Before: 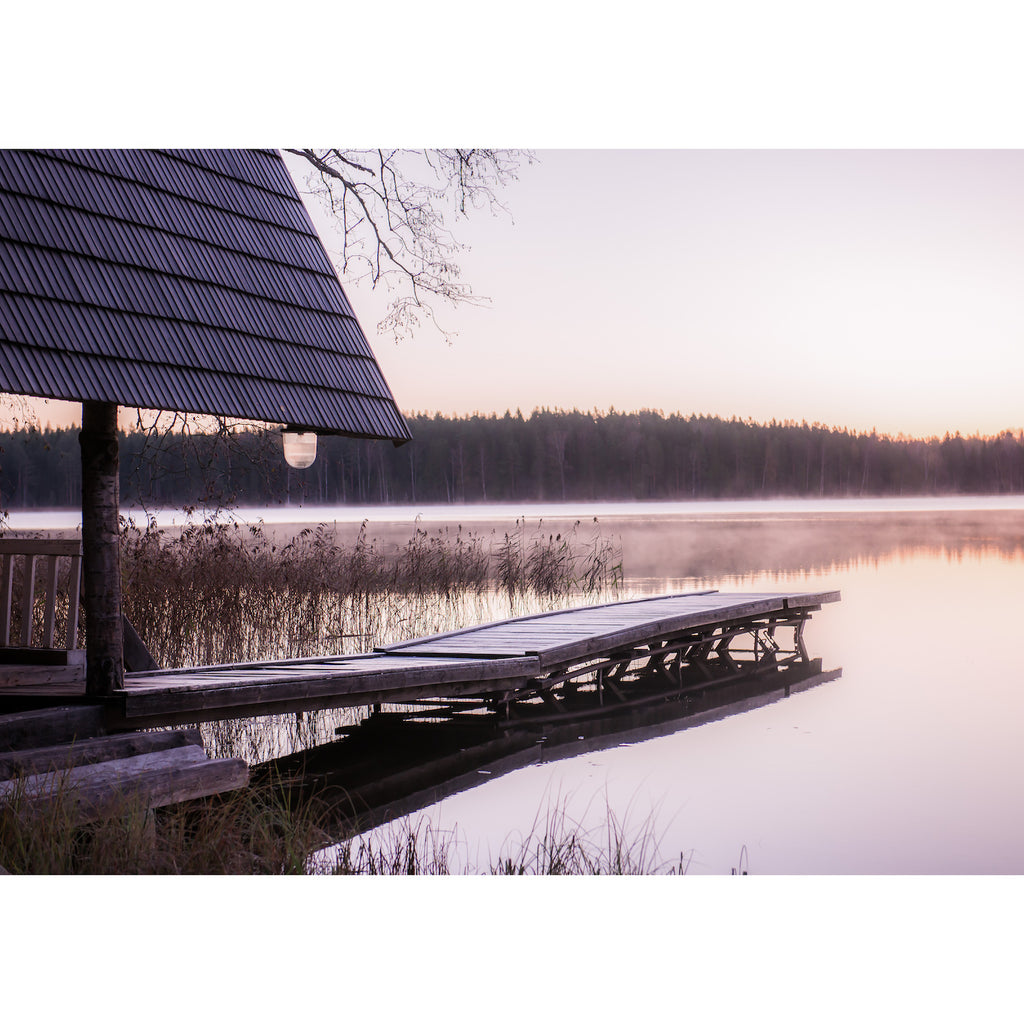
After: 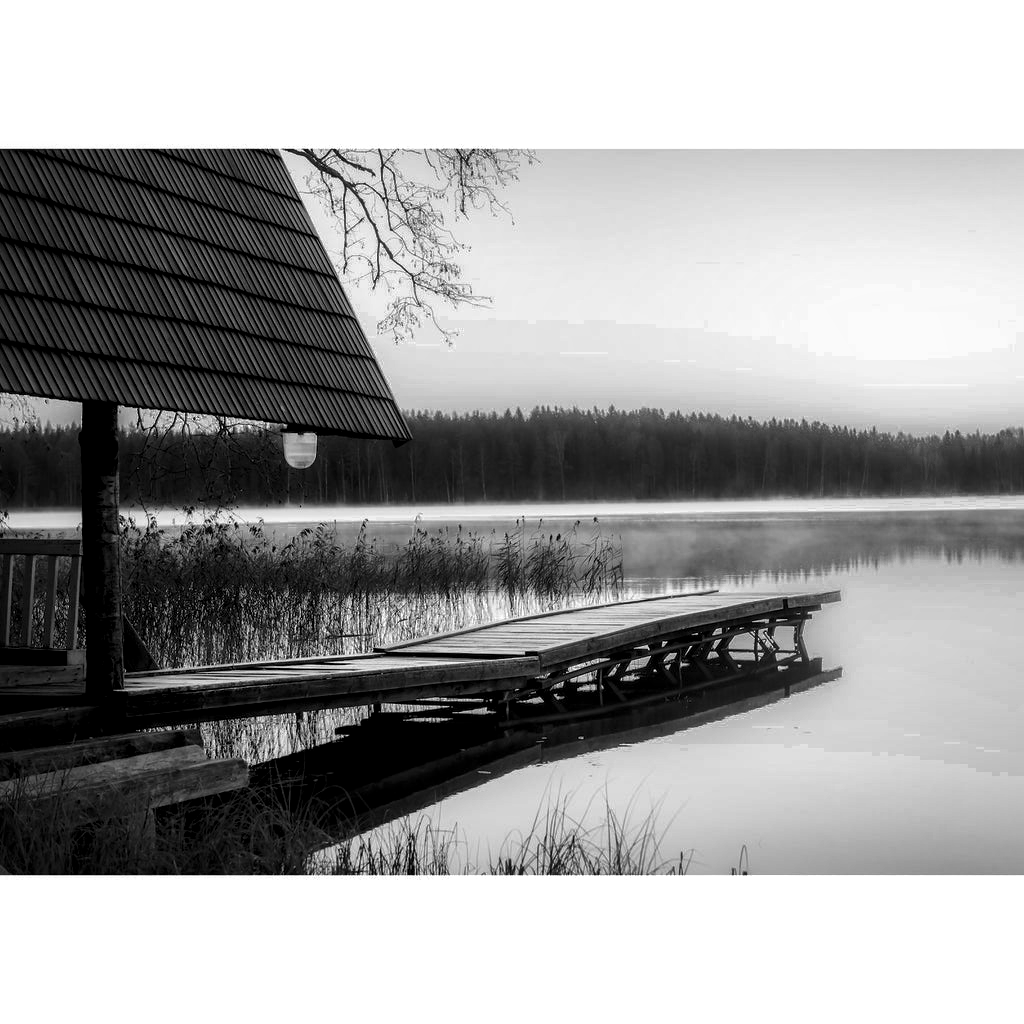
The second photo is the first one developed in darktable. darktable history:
local contrast: mode bilateral grid, contrast 20, coarseness 51, detail 171%, midtone range 0.2
contrast brightness saturation: contrast 0.066, brightness -0.152, saturation 0.112
color zones: curves: ch0 [(0.002, 0.429) (0.121, 0.212) (0.198, 0.113) (0.276, 0.344) (0.331, 0.541) (0.41, 0.56) (0.482, 0.289) (0.619, 0.227) (0.721, 0.18) (0.821, 0.435) (0.928, 0.555) (1, 0.587)]; ch1 [(0, 0) (0.143, 0) (0.286, 0) (0.429, 0) (0.571, 0) (0.714, 0) (0.857, 0)]
